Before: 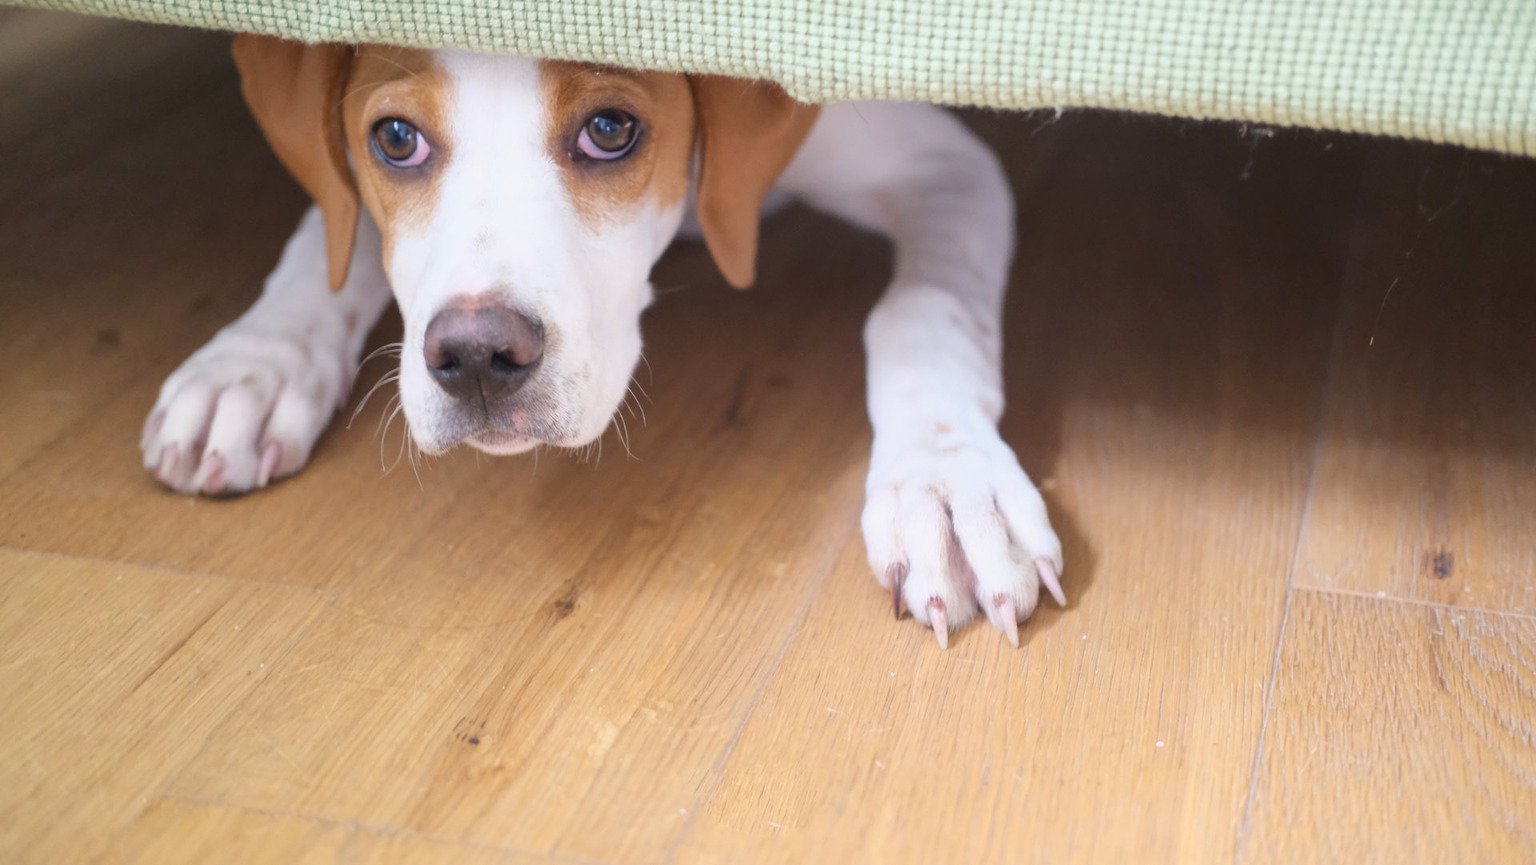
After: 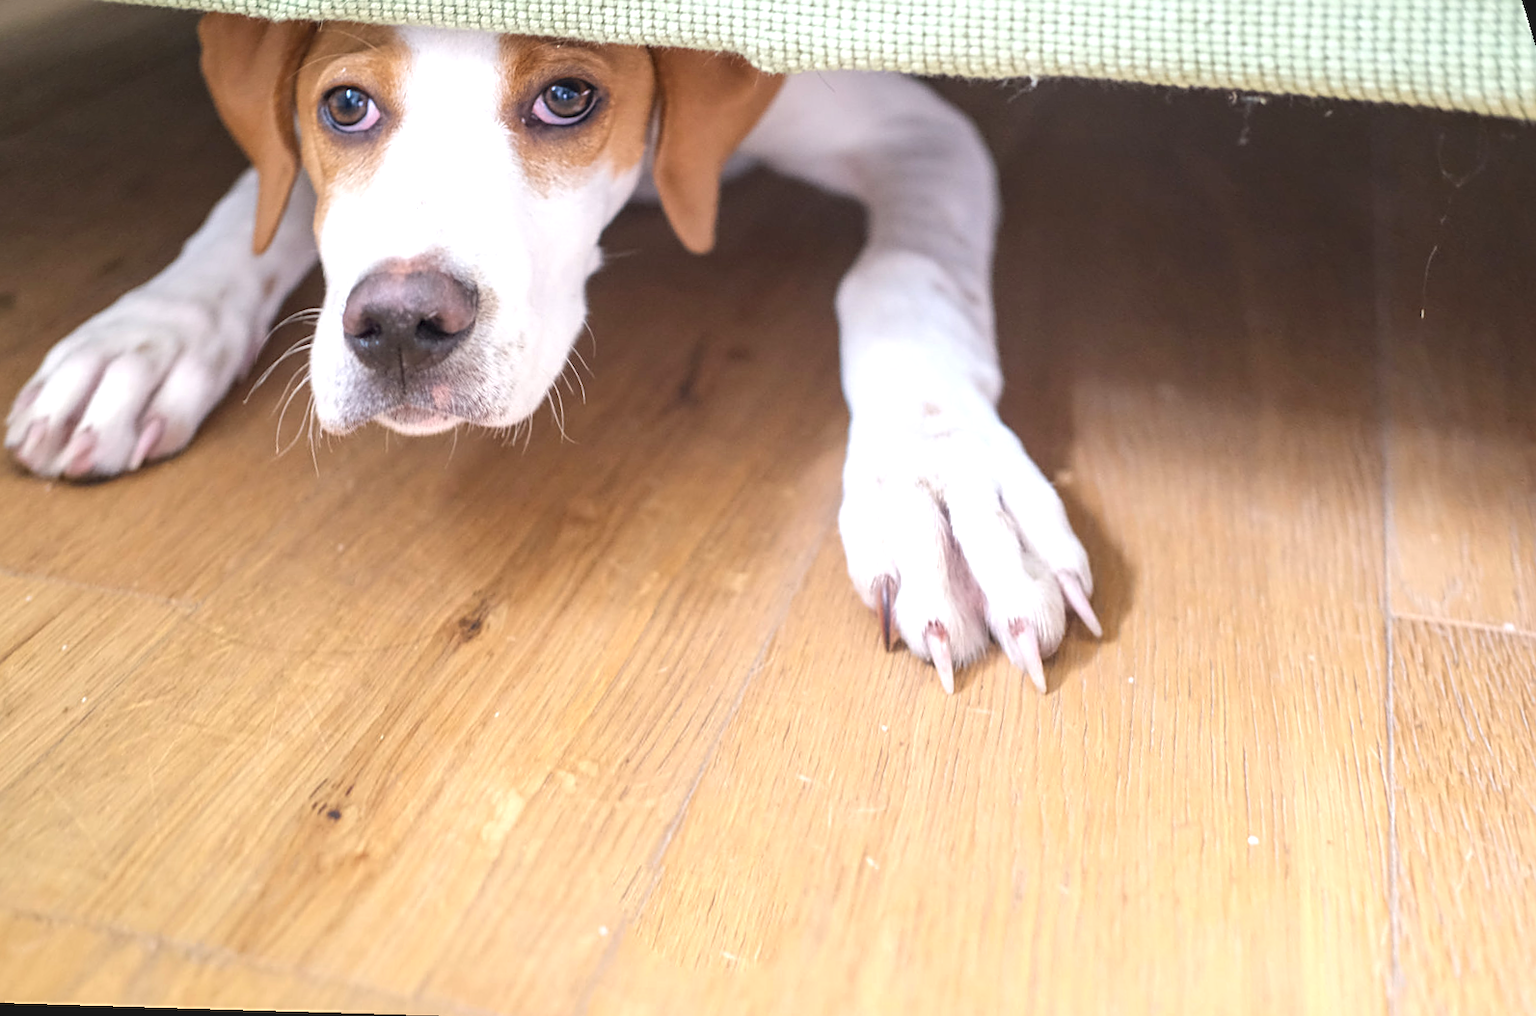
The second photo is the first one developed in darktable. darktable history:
tone equalizer: on, module defaults
local contrast: on, module defaults
sharpen: on, module defaults
exposure: exposure 0.426 EV, compensate highlight preservation false
rotate and perspective: rotation 0.72°, lens shift (vertical) -0.352, lens shift (horizontal) -0.051, crop left 0.152, crop right 0.859, crop top 0.019, crop bottom 0.964
